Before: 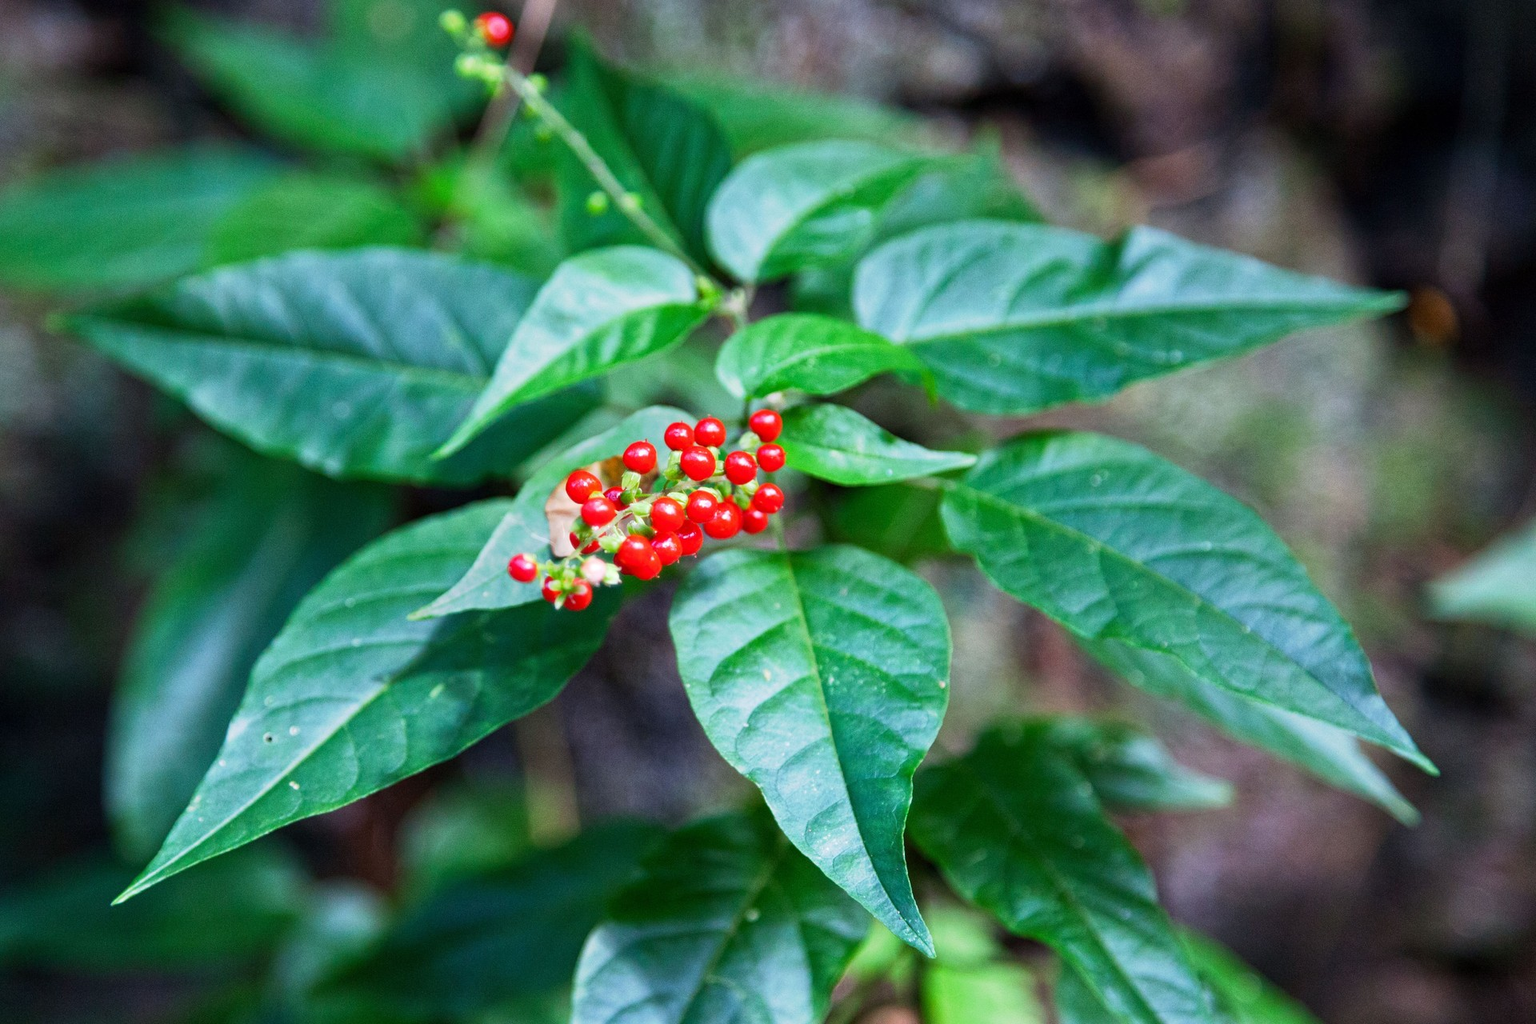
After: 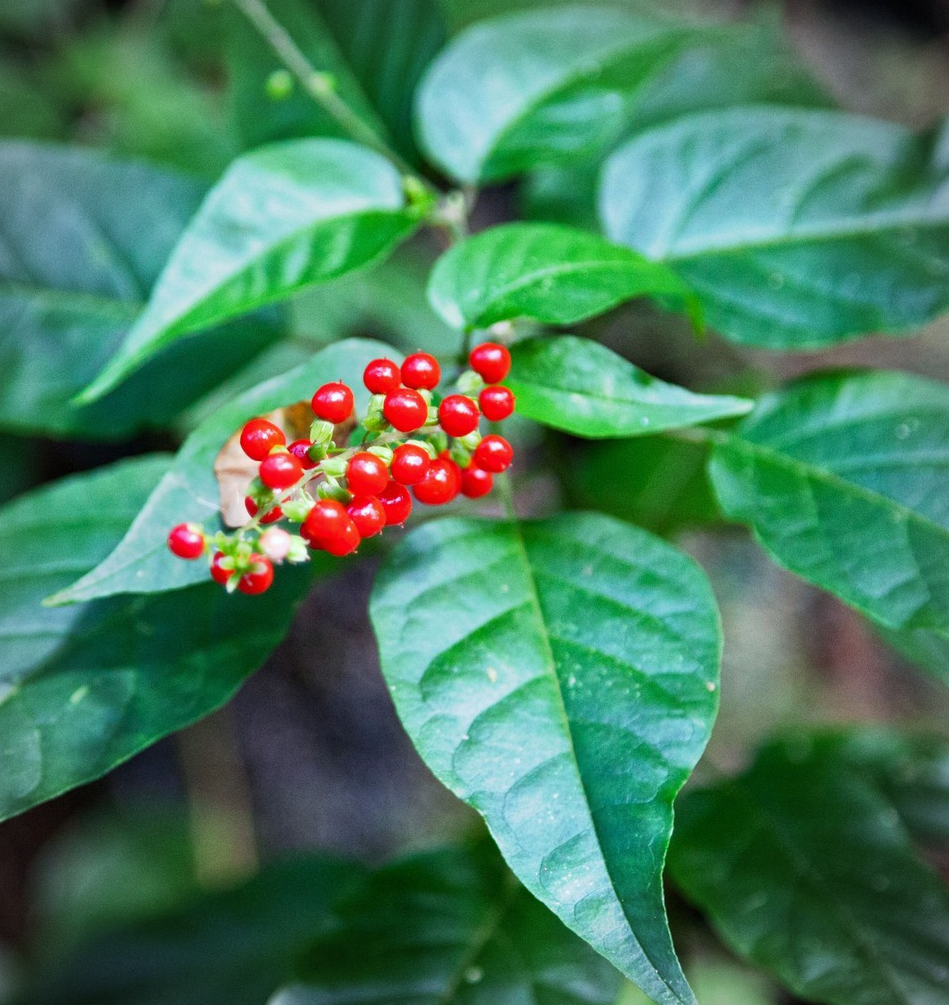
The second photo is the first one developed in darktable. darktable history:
vignetting: on, module defaults
crop and rotate: angle 0.02°, left 24.353%, top 13.219%, right 26.156%, bottom 8.224%
white balance: red 0.978, blue 0.999
